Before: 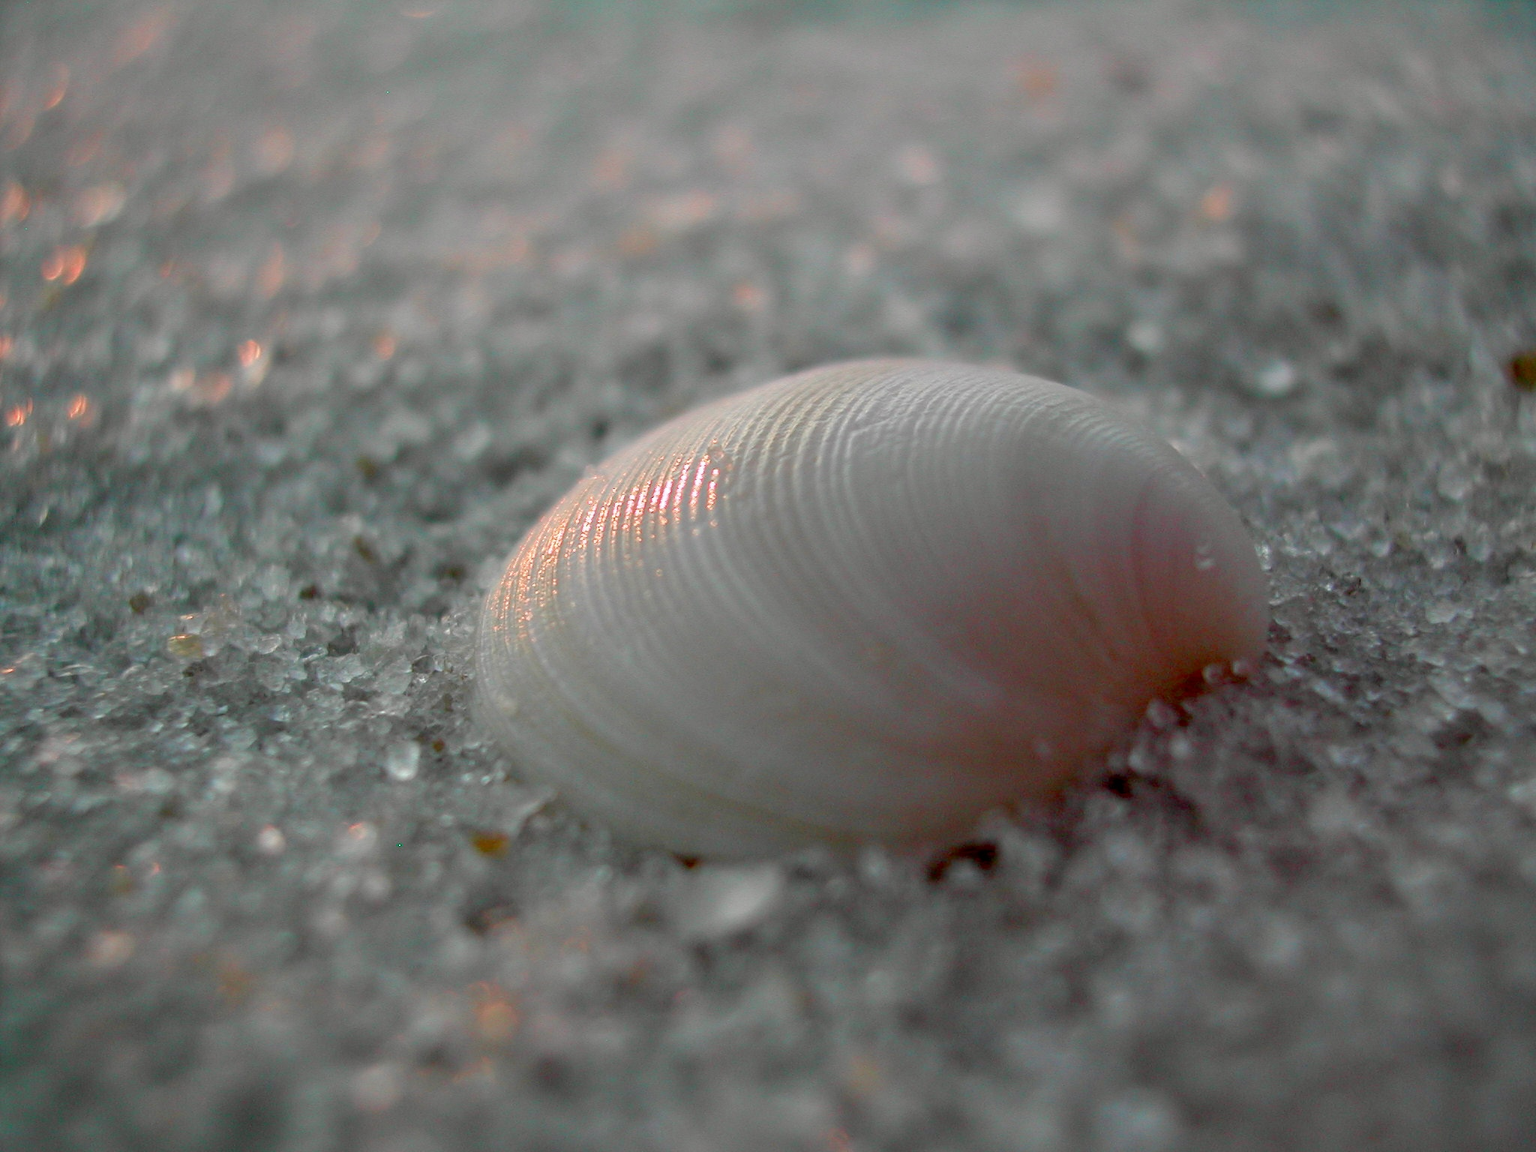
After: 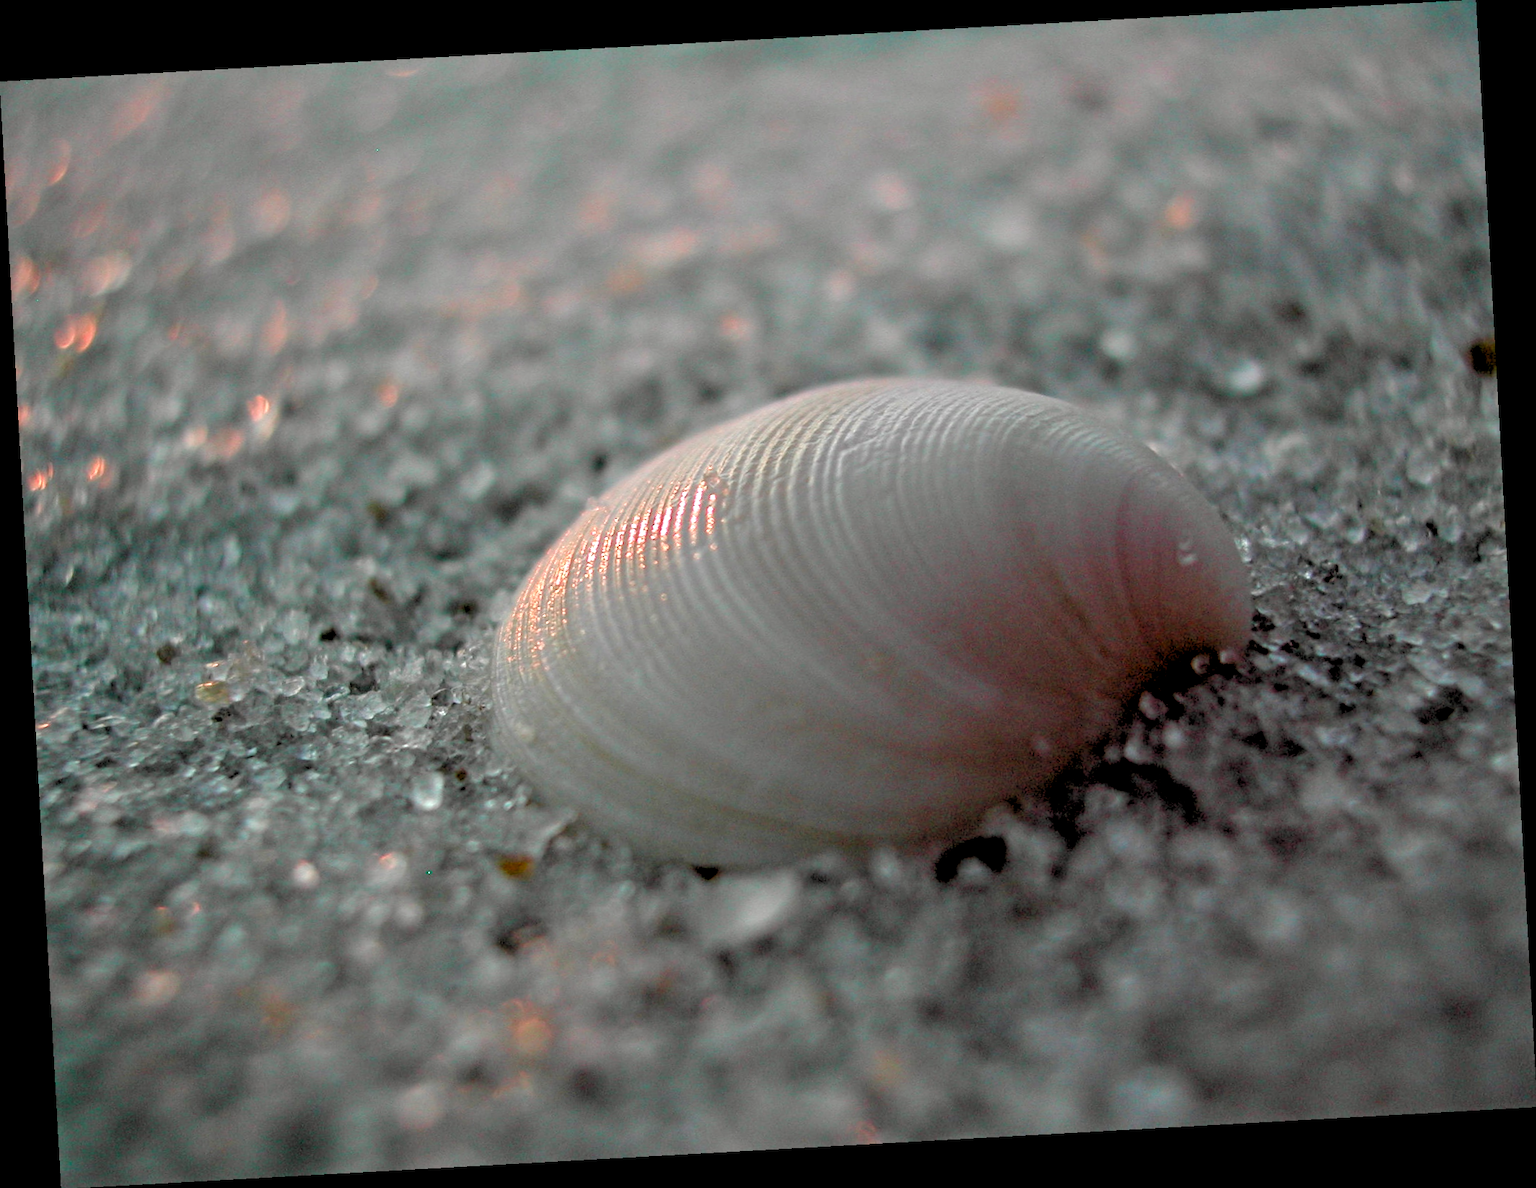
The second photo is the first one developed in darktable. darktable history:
rotate and perspective: rotation -3.18°, automatic cropping off
rgb levels: levels [[0.029, 0.461, 0.922], [0, 0.5, 1], [0, 0.5, 1]]
contrast equalizer: y [[0.5, 0.501, 0.525, 0.597, 0.58, 0.514], [0.5 ×6], [0.5 ×6], [0 ×6], [0 ×6]]
